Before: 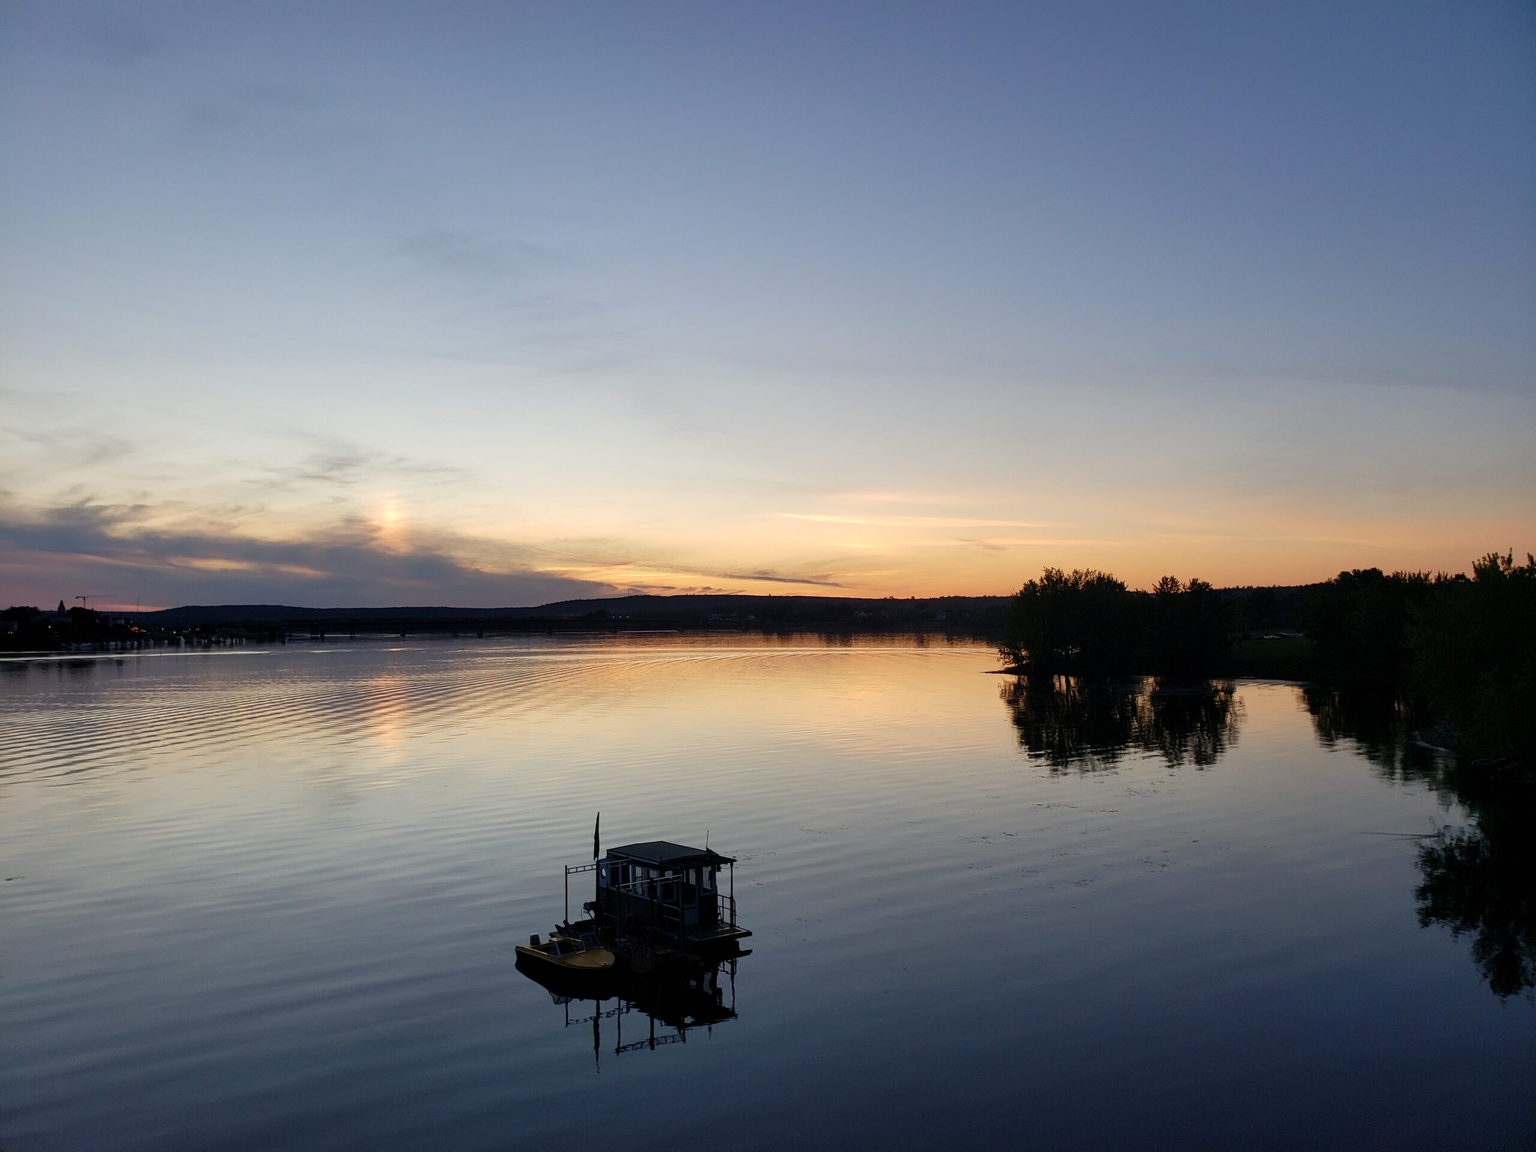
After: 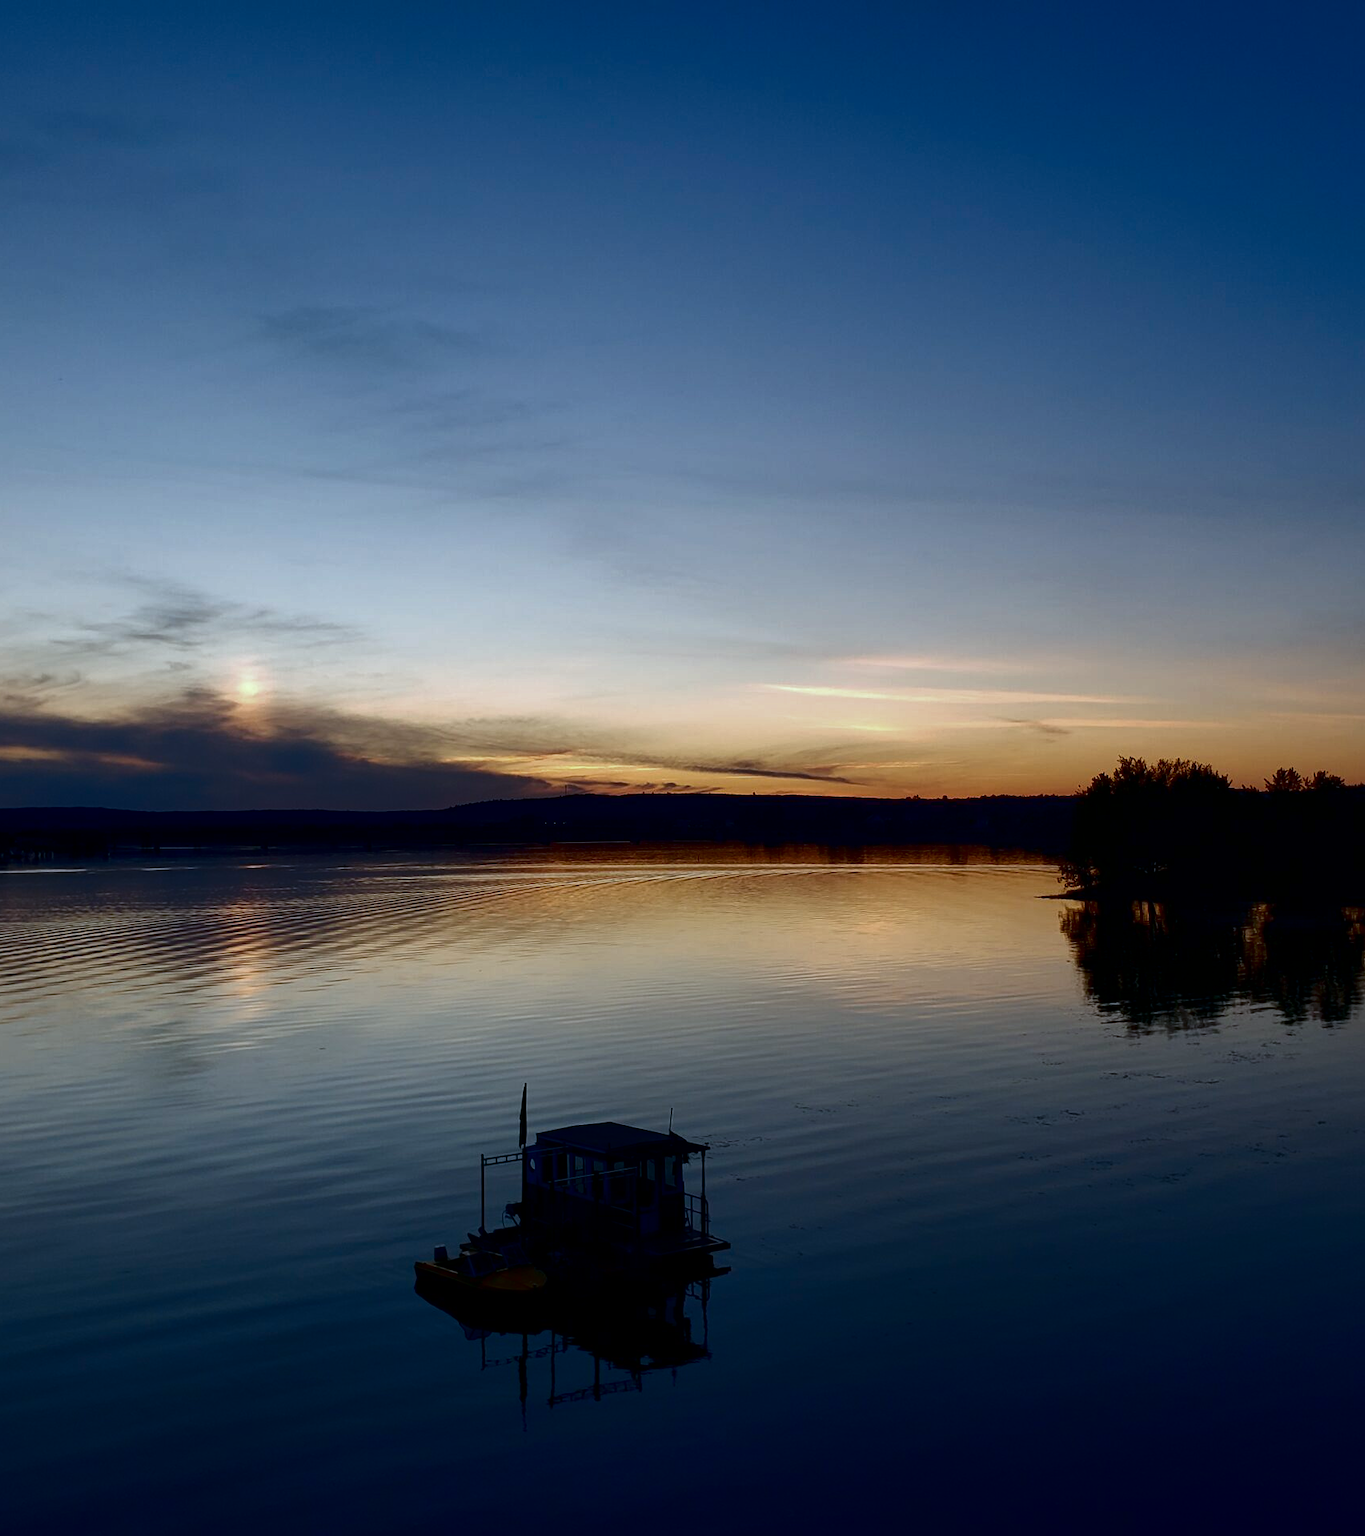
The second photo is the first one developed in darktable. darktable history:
crop and rotate: left 13.342%, right 19.991%
color calibration: x 0.37, y 0.382, temperature 4313.32 K
contrast brightness saturation: contrast 0.09, brightness -0.59, saturation 0.17
